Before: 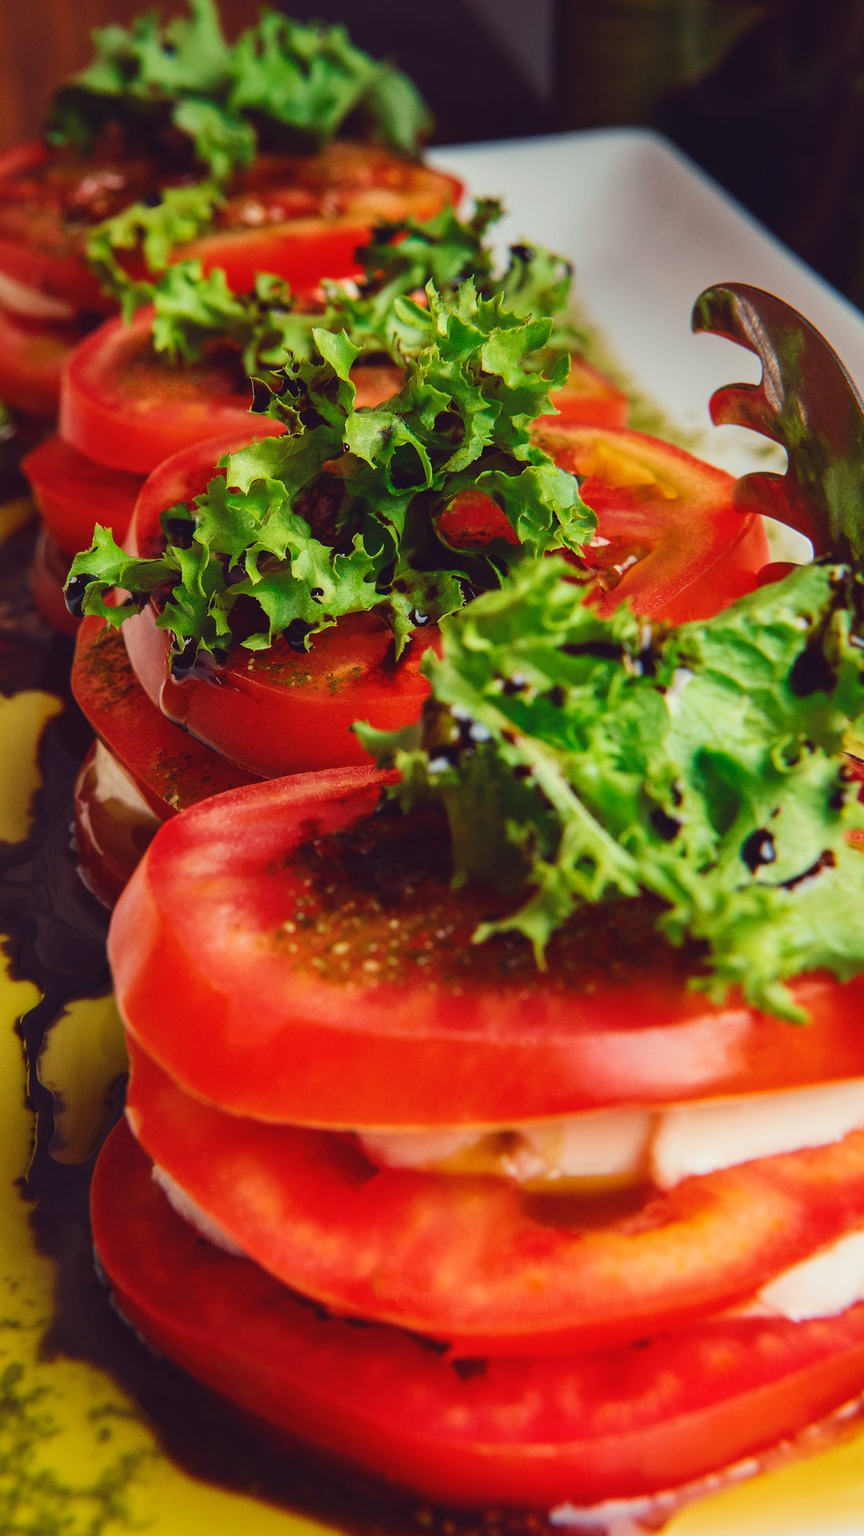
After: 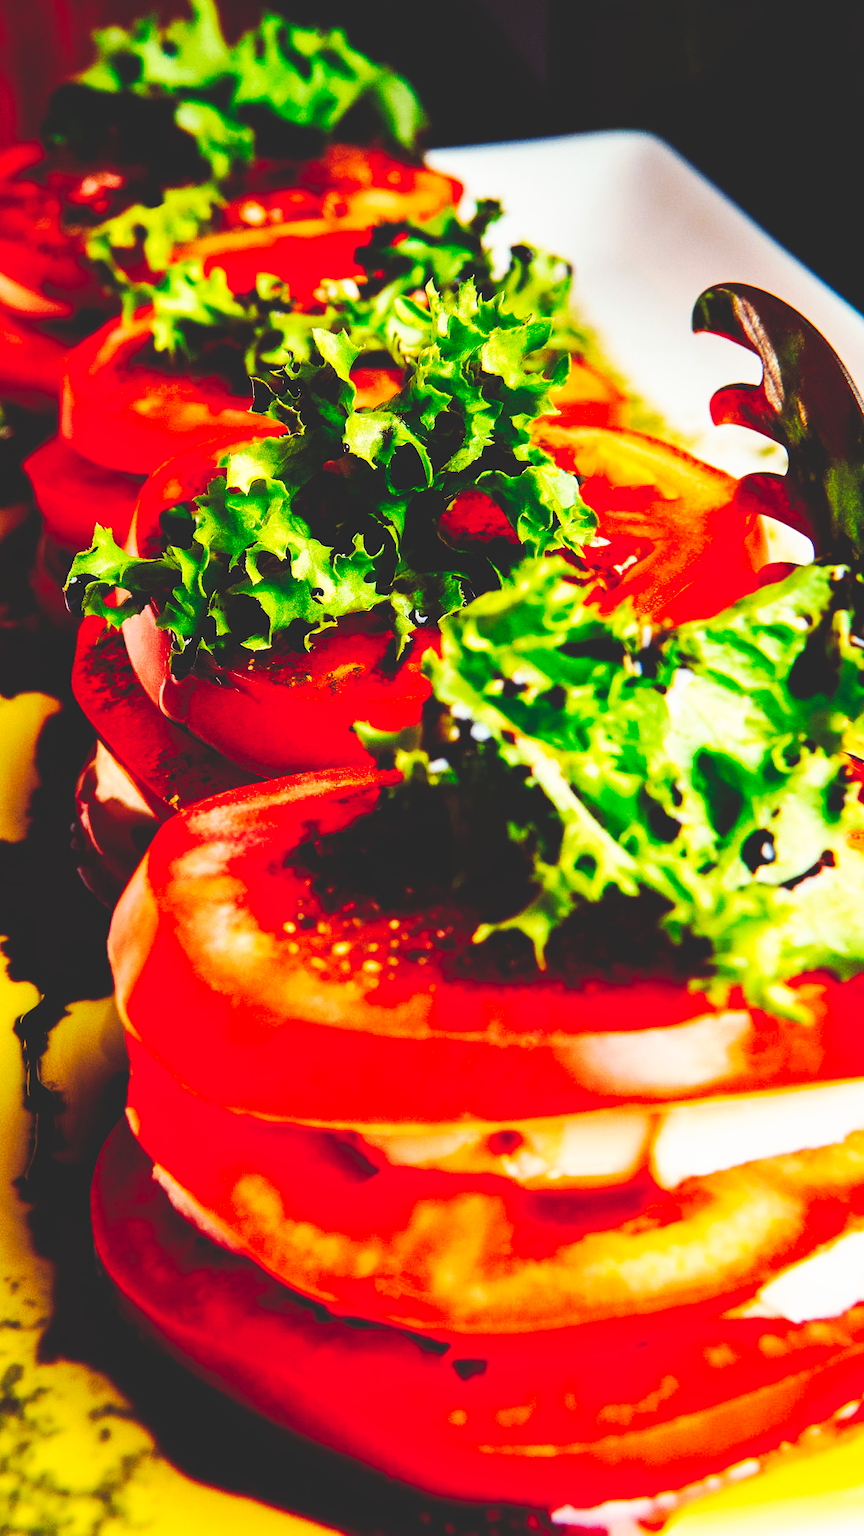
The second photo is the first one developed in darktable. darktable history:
tone curve: curves: ch0 [(0, 0) (0.003, 0.156) (0.011, 0.156) (0.025, 0.161) (0.044, 0.161) (0.069, 0.161) (0.1, 0.166) (0.136, 0.168) (0.177, 0.179) (0.224, 0.202) (0.277, 0.241) (0.335, 0.296) (0.399, 0.378) (0.468, 0.484) (0.543, 0.604) (0.623, 0.728) (0.709, 0.822) (0.801, 0.918) (0.898, 0.98) (1, 1)], preserve colors none
base curve: curves: ch0 [(0, 0) (0.036, 0.025) (0.121, 0.166) (0.206, 0.329) (0.605, 0.79) (1, 1)], preserve colors none
